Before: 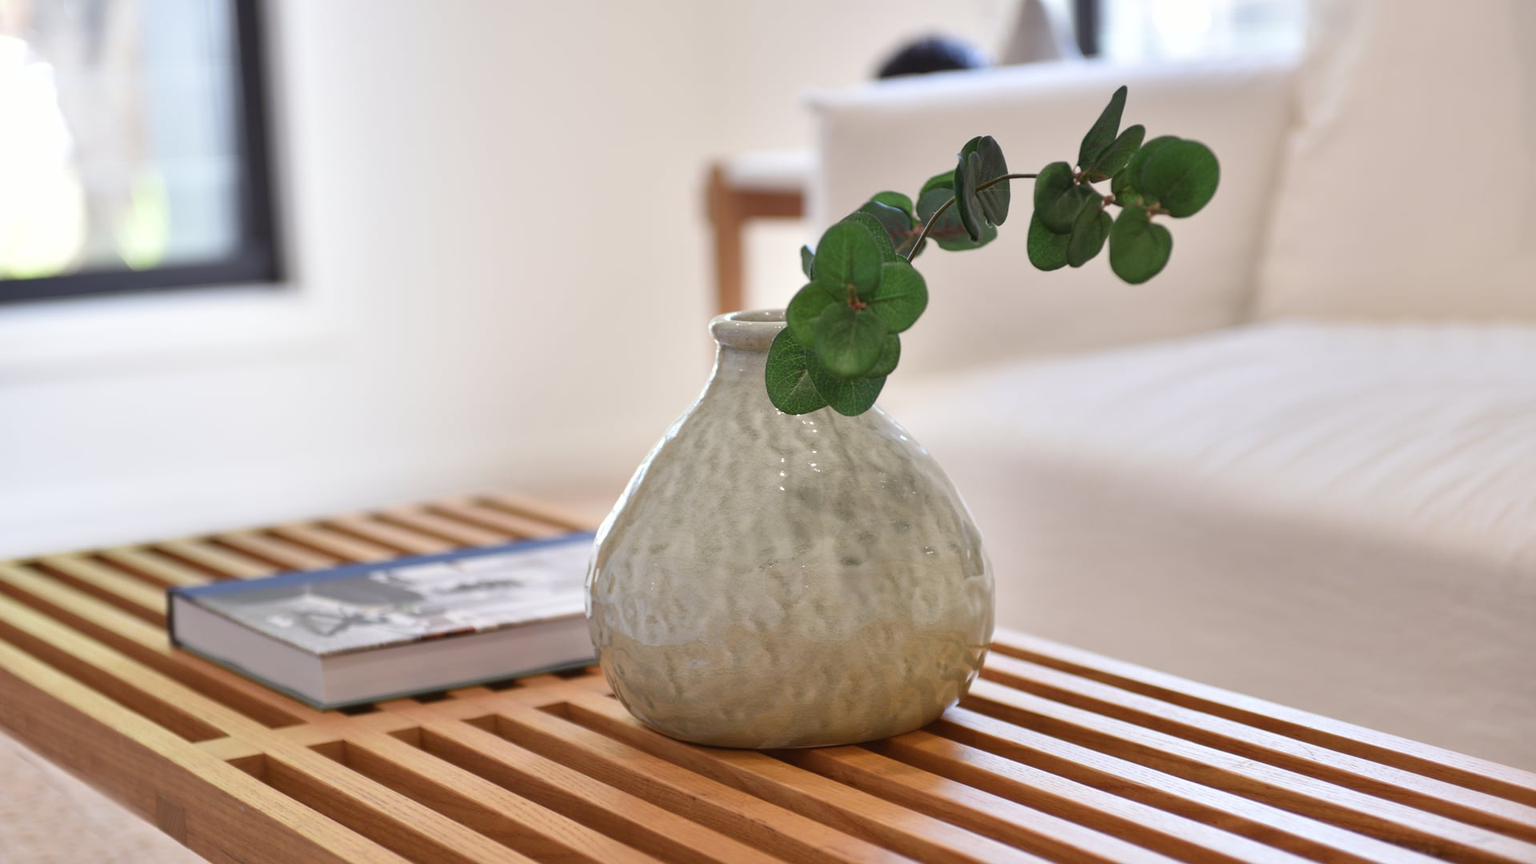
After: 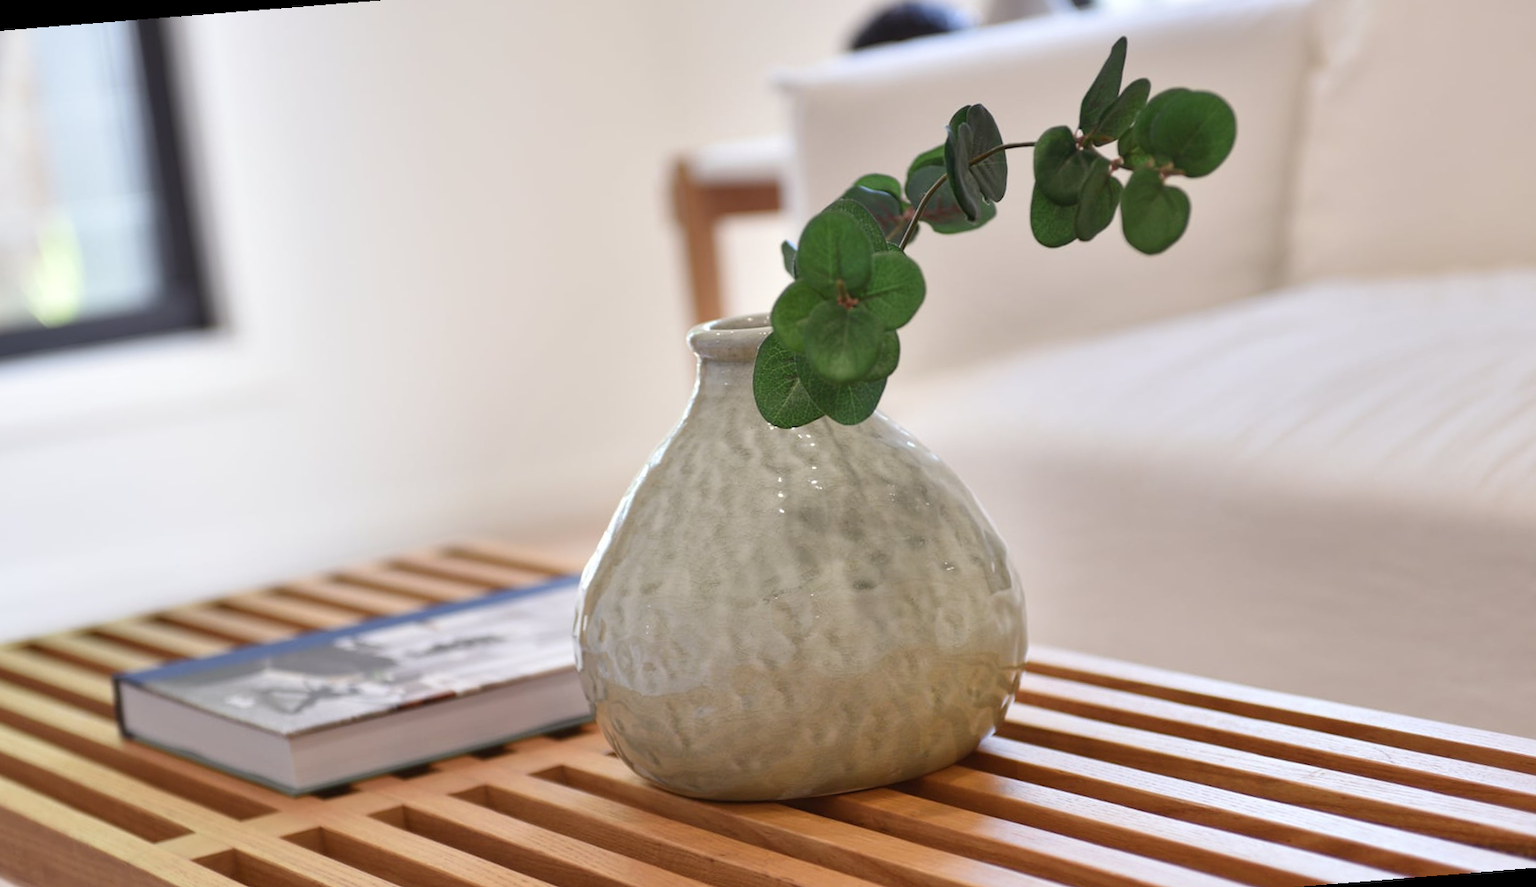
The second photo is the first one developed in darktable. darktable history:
crop and rotate: left 1.774%, right 0.633%, bottom 1.28%
rotate and perspective: rotation -4.57°, crop left 0.054, crop right 0.944, crop top 0.087, crop bottom 0.914
